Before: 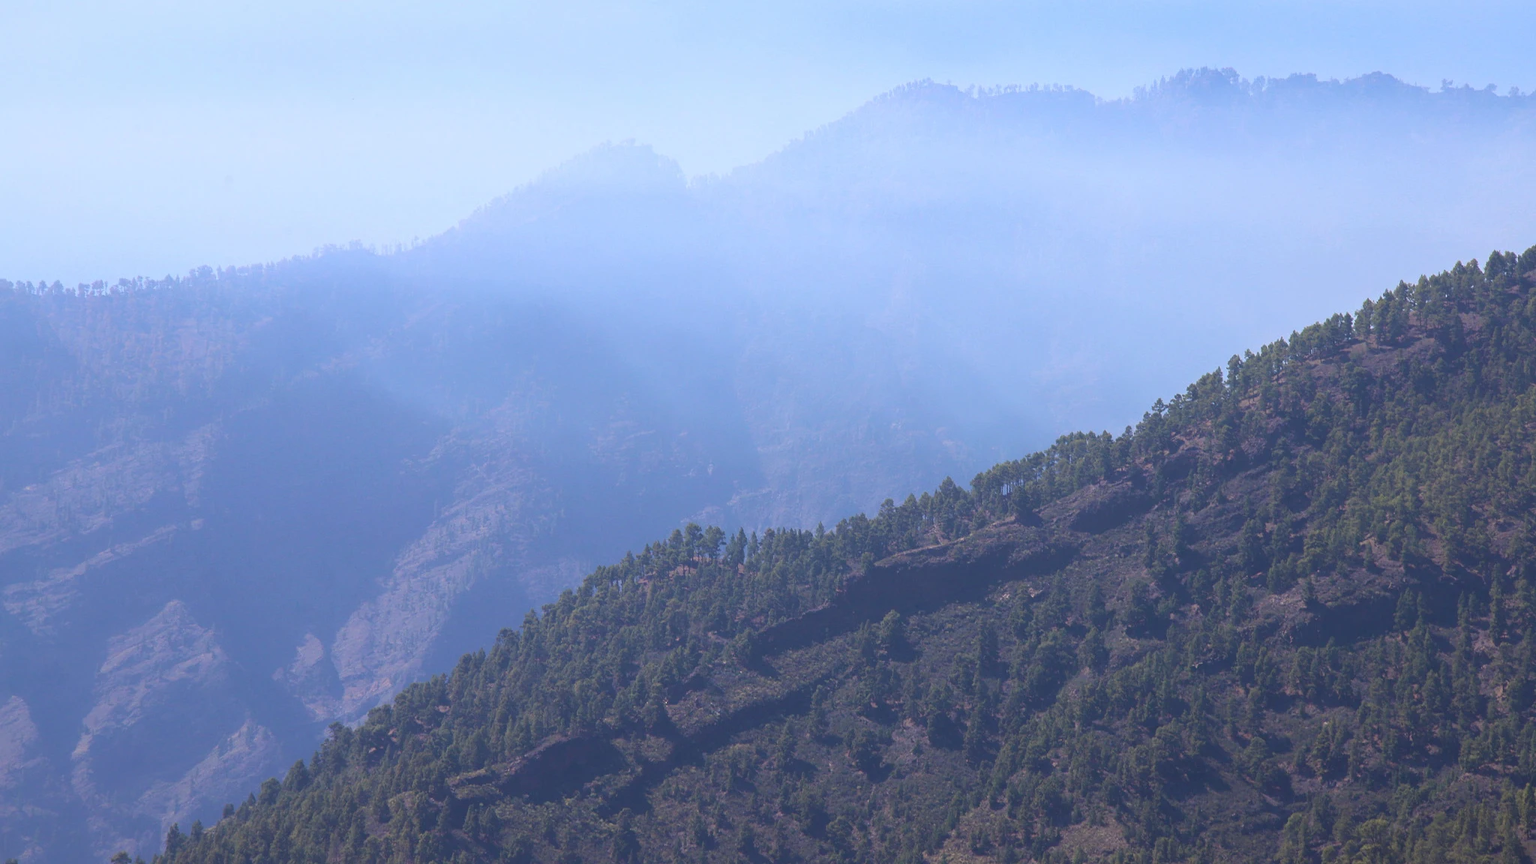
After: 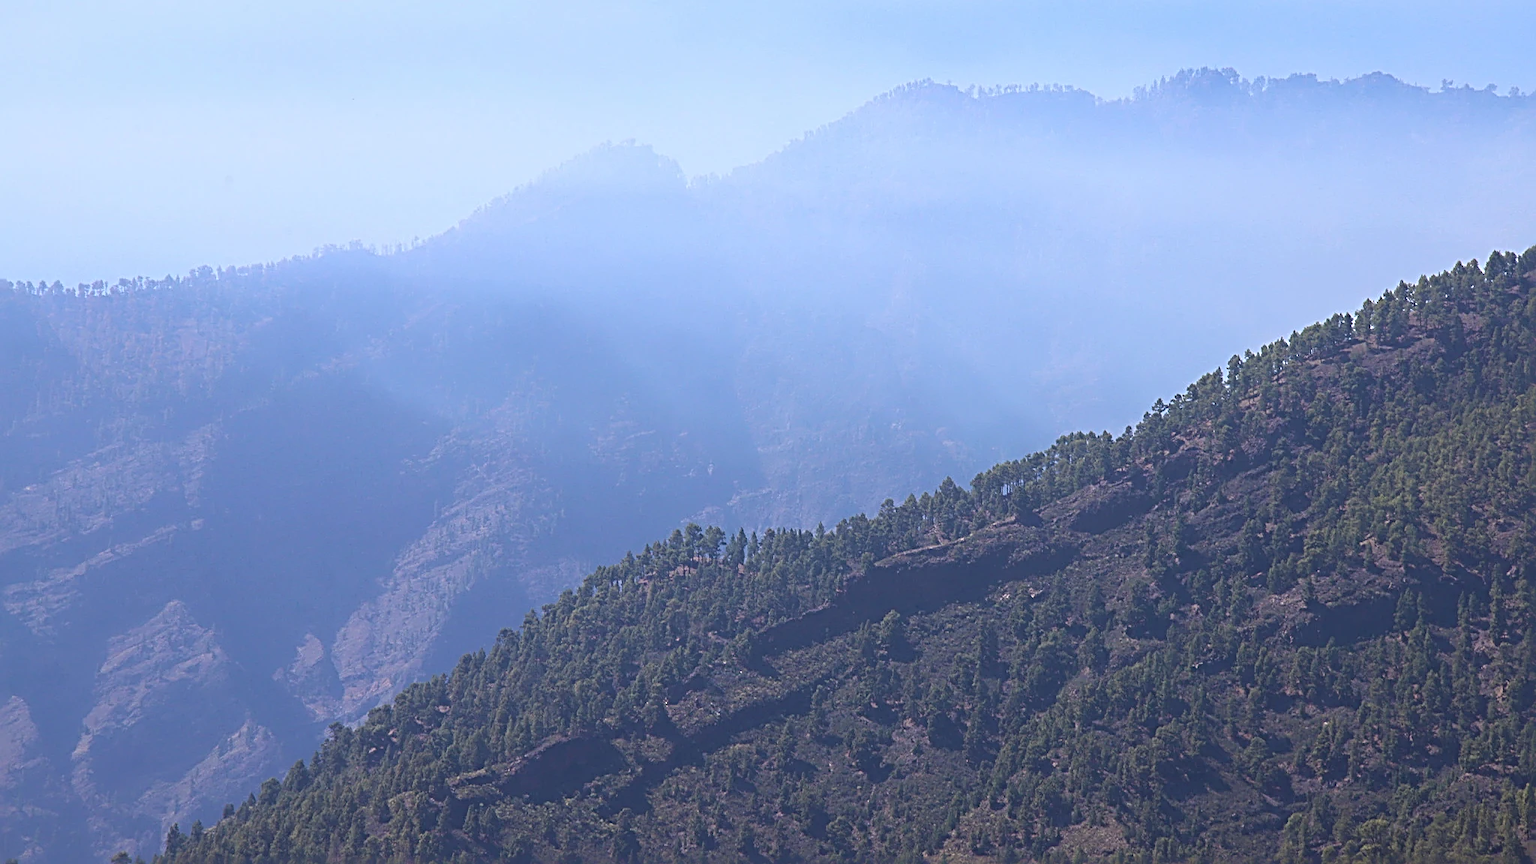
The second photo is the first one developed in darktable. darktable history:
contrast equalizer: octaves 7, y [[0.5, 0.5, 0.544, 0.569, 0.5, 0.5], [0.5 ×6], [0.5 ×6], [0 ×6], [0 ×6]], mix 0.15
sharpen: radius 3.668, amount 0.939
